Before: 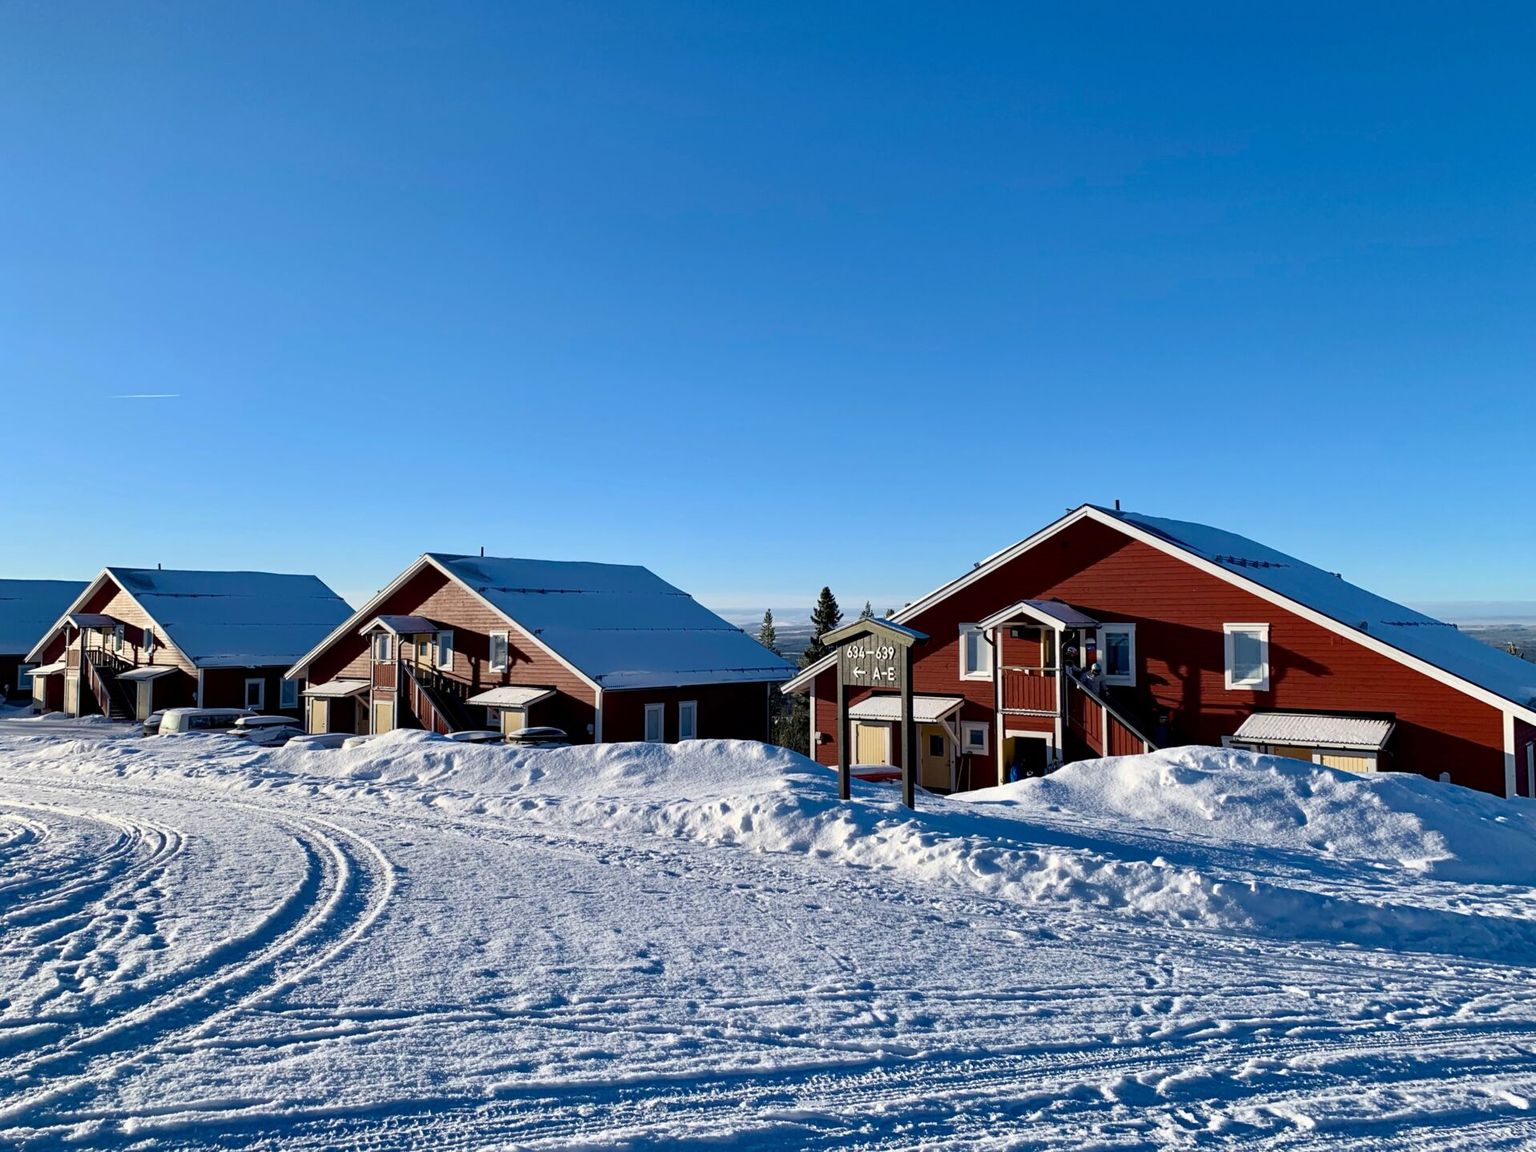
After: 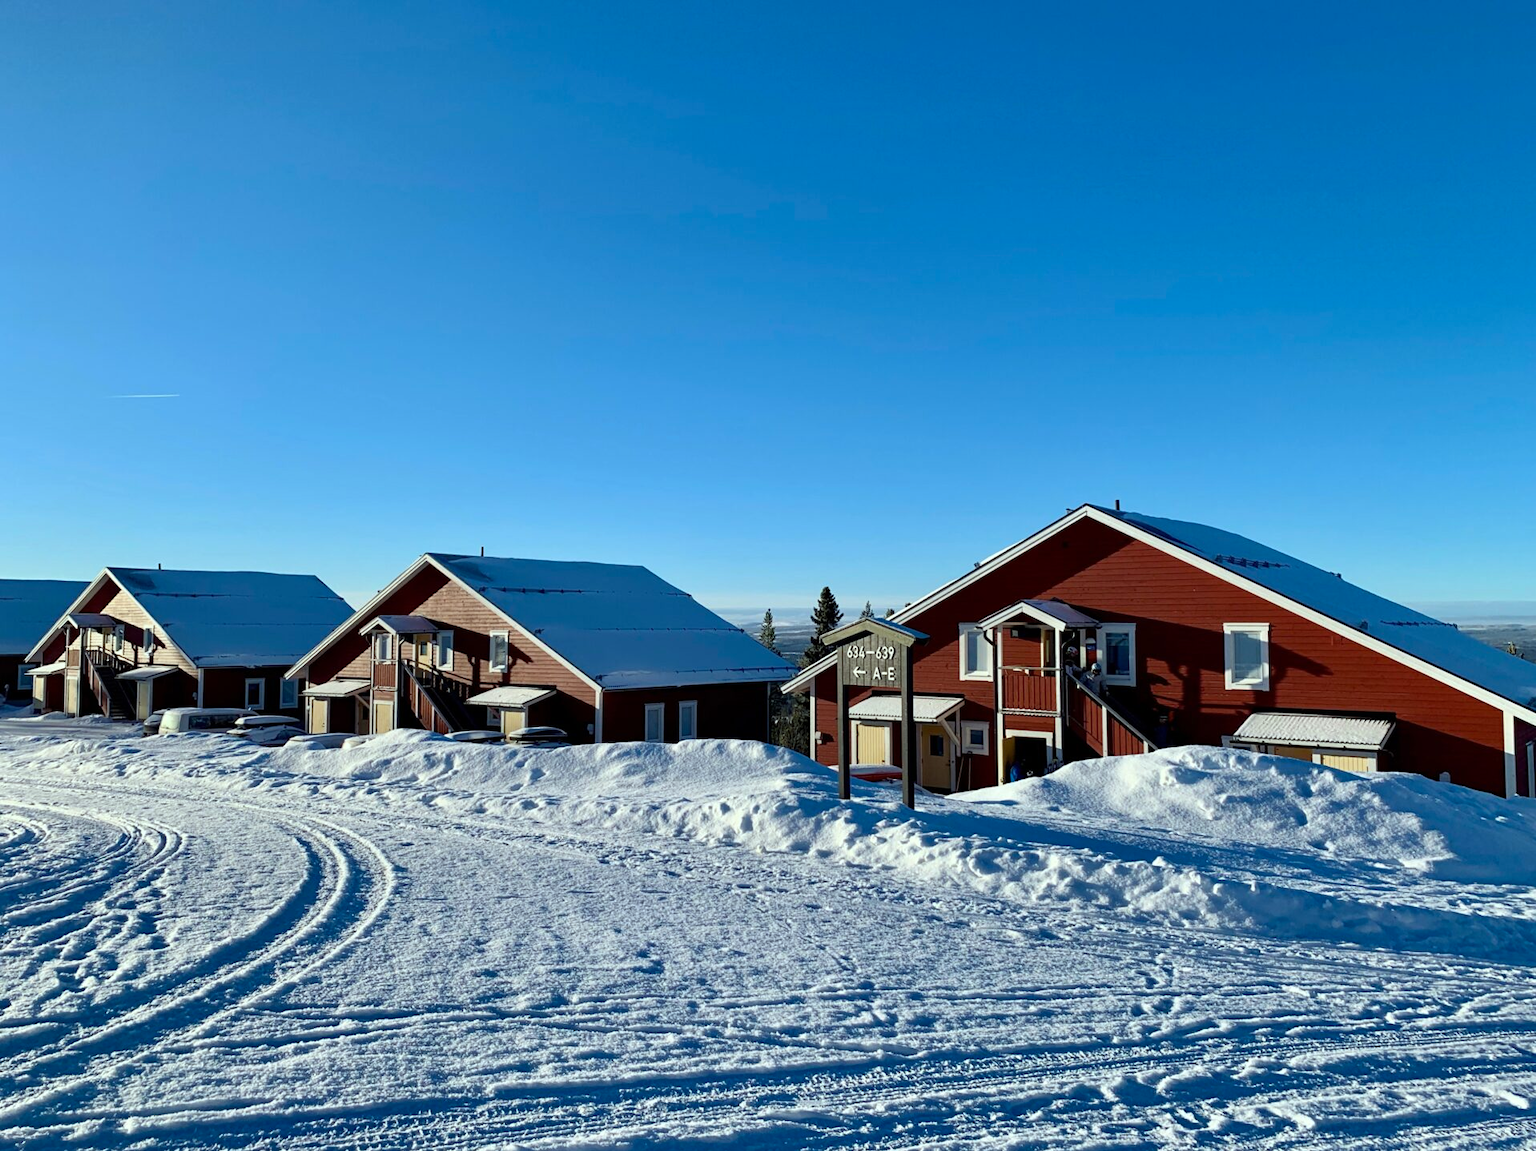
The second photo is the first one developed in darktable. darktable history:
tone equalizer: on, module defaults
color correction: highlights a* -6.69, highlights b* 0.49
